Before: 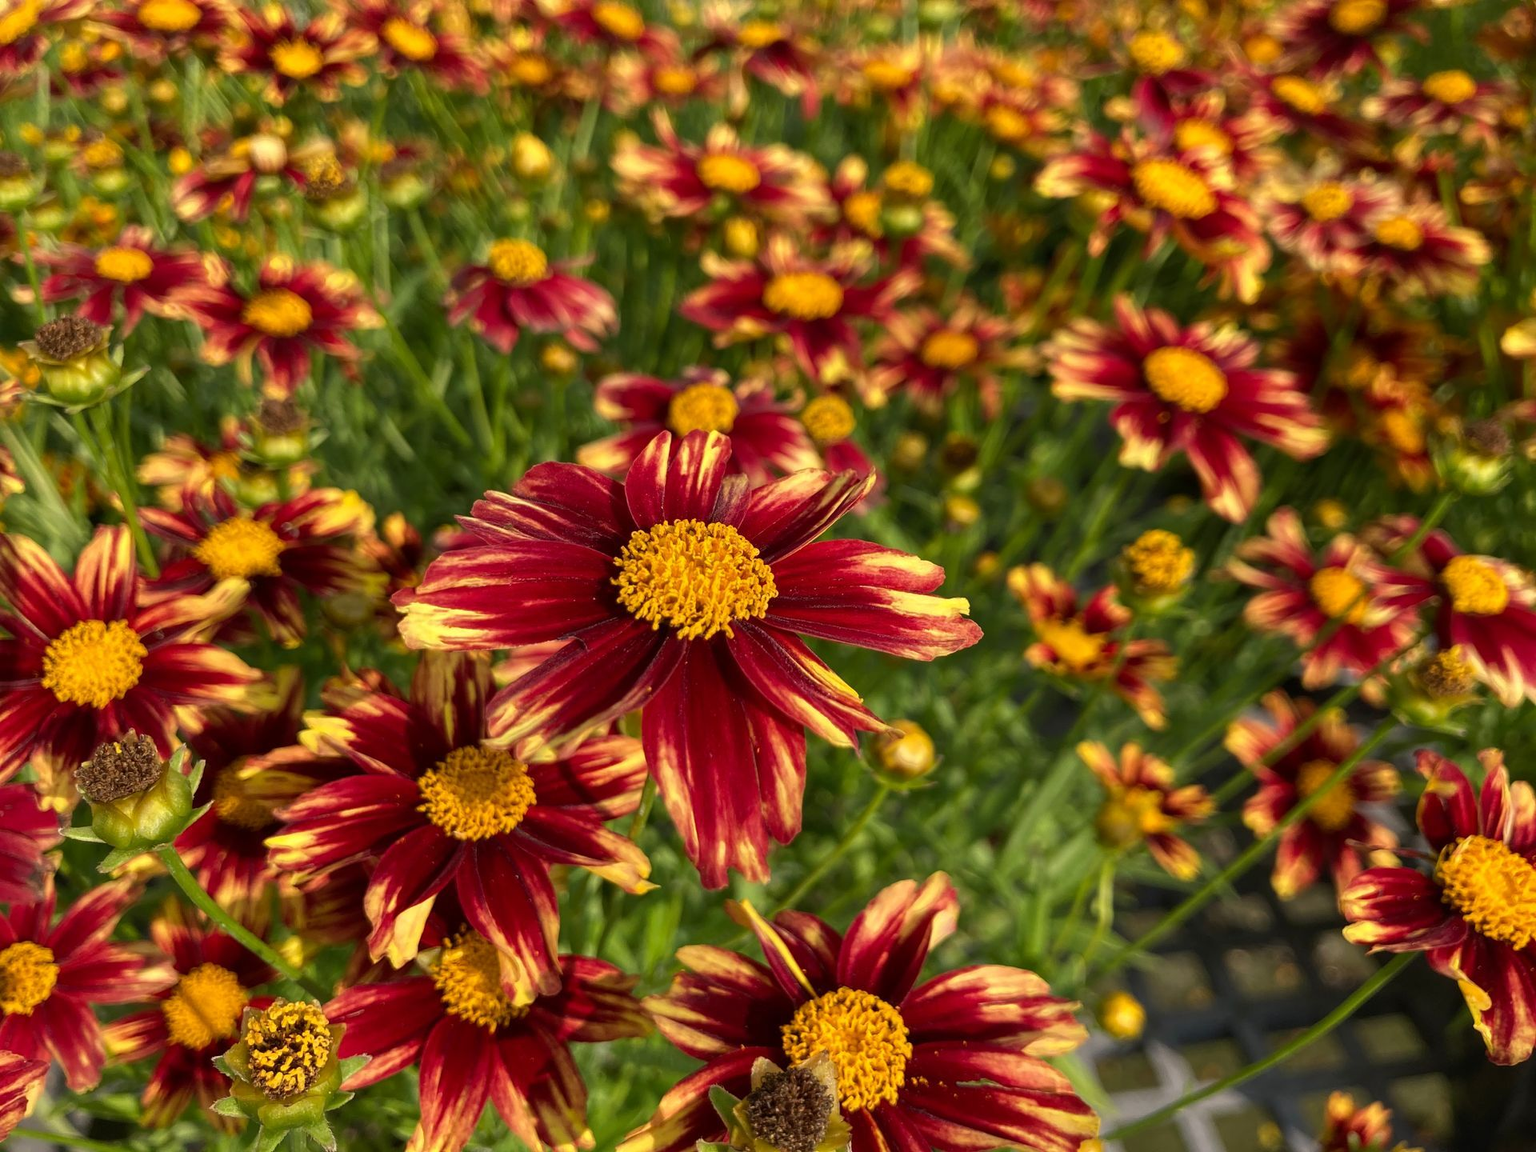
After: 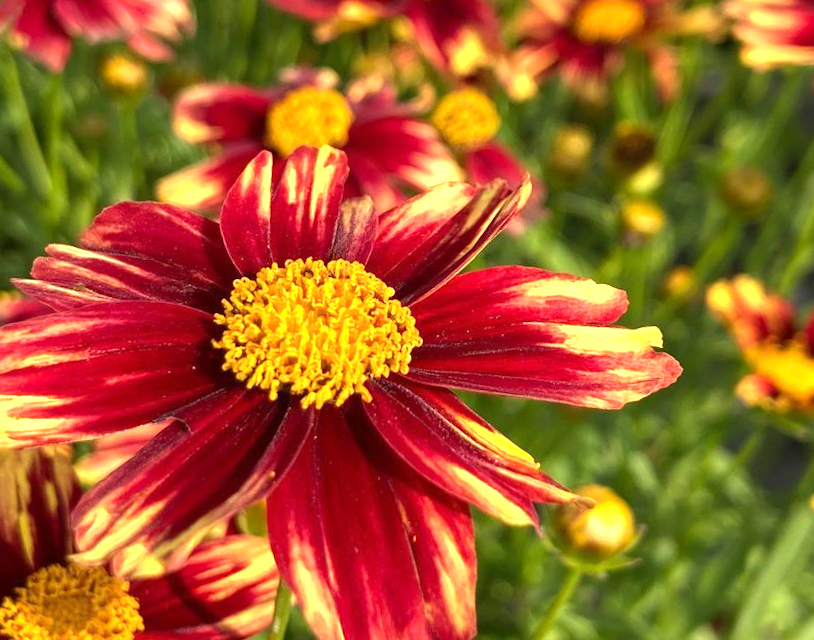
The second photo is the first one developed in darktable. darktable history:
rotate and perspective: rotation -4.98°, automatic cropping off
crop: left 30%, top 30%, right 30%, bottom 30%
exposure: exposure 0.921 EV, compensate highlight preservation false
